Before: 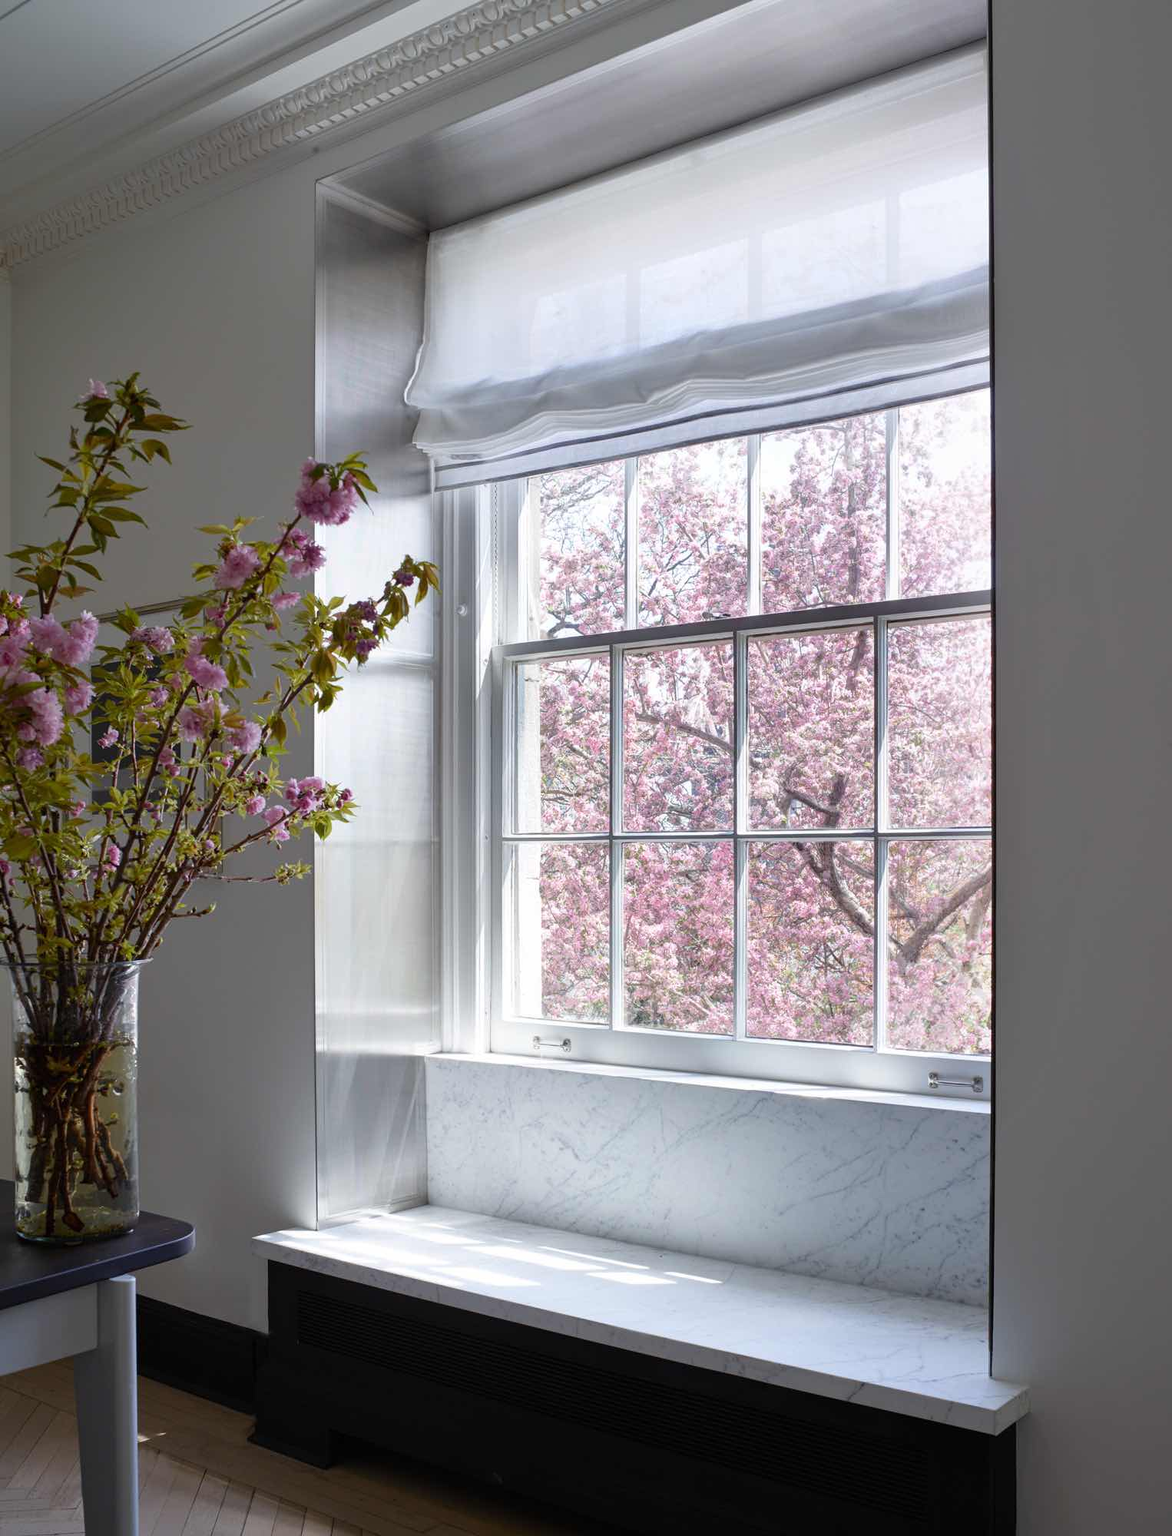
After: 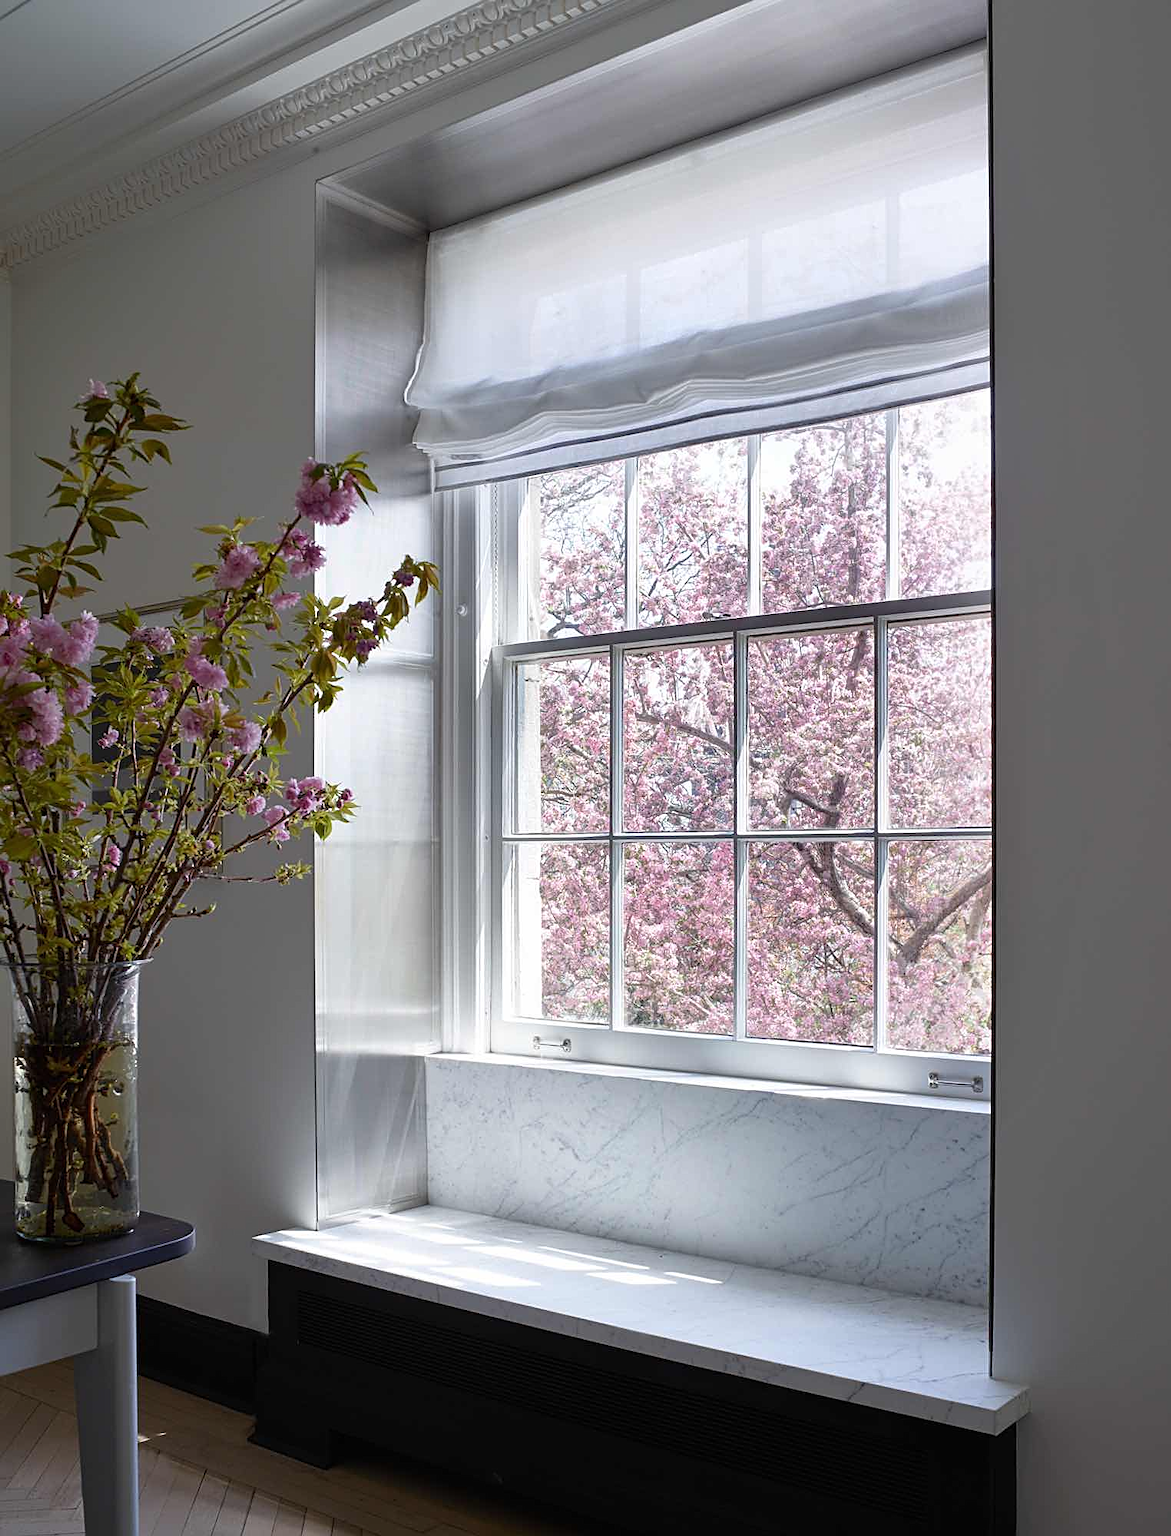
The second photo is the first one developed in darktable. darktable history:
sharpen: amount 0.541
base curve: curves: ch0 [(0, 0) (0.303, 0.277) (1, 1)]
